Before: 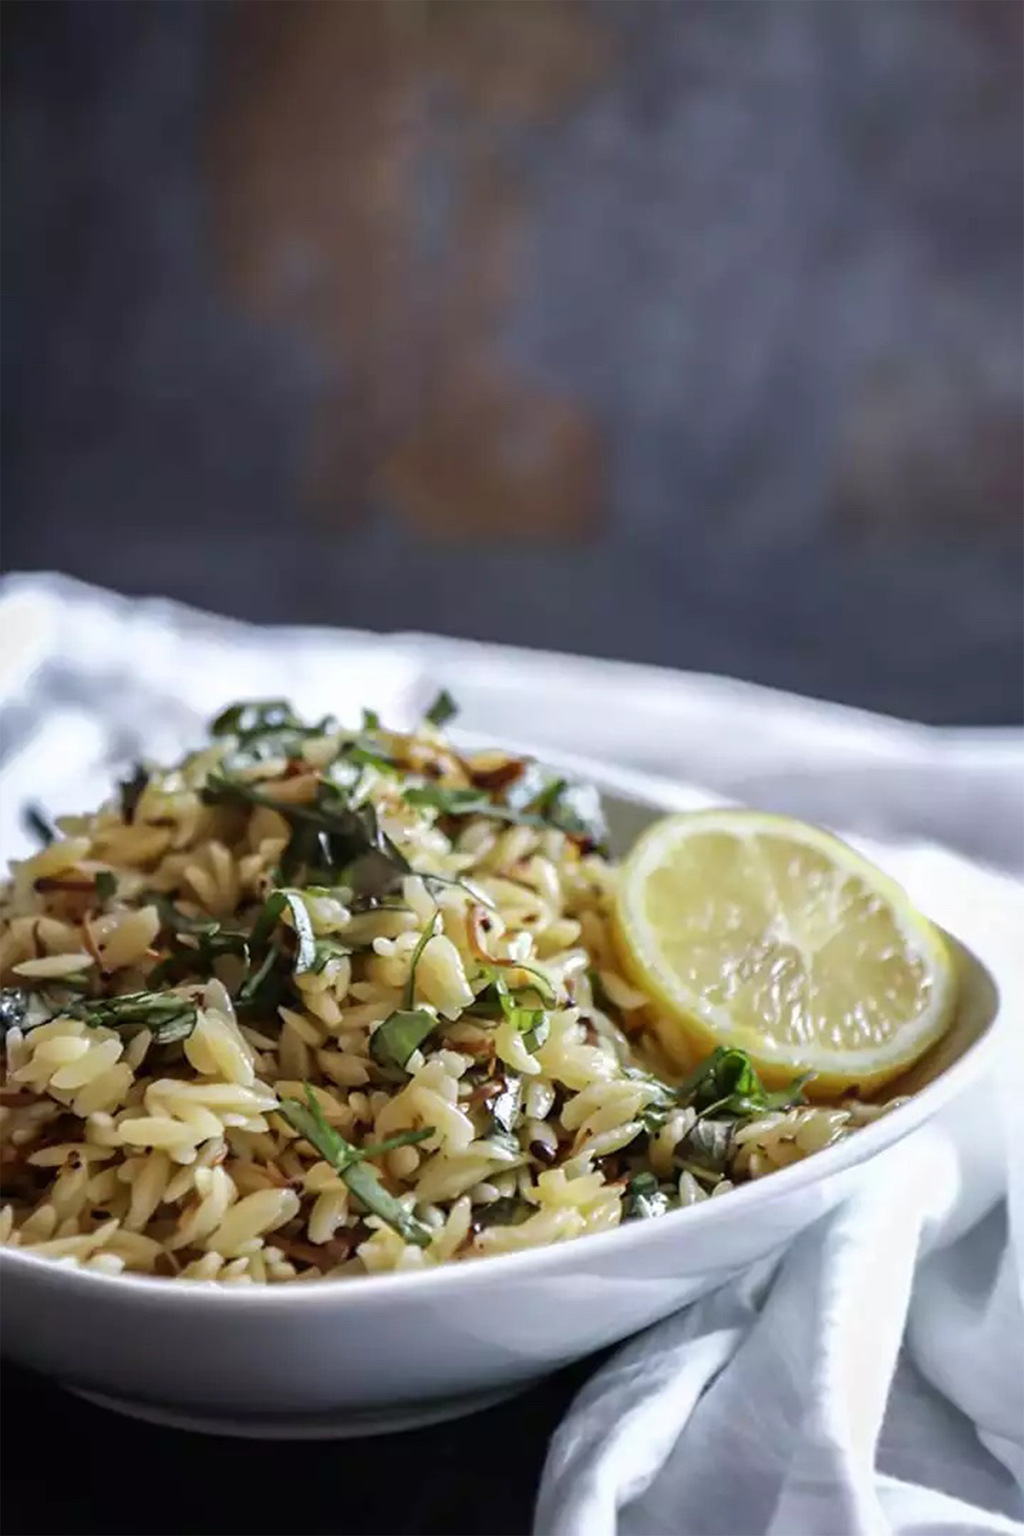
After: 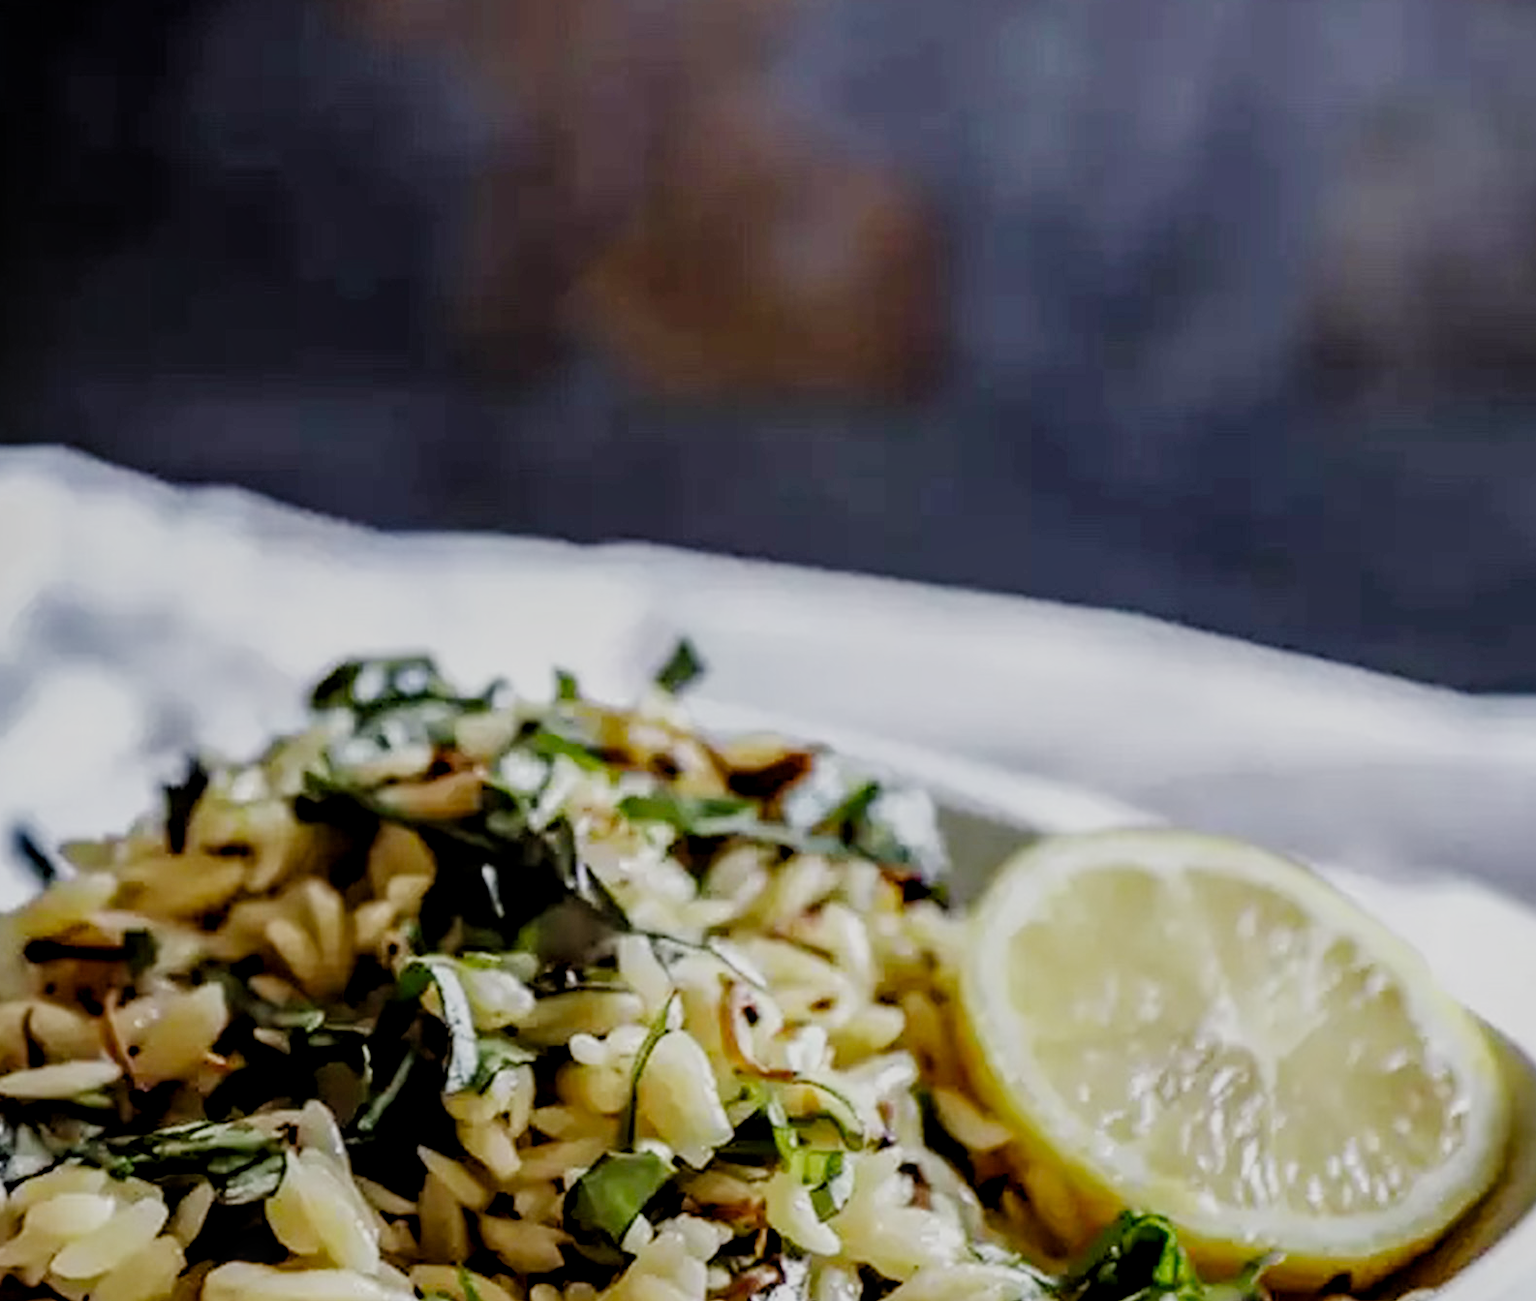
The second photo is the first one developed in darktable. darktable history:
local contrast: detail 130%
crop: left 1.854%, top 19.143%, right 4.848%, bottom 28.137%
filmic rgb: black relative exposure -4.13 EV, white relative exposure 5.11 EV, hardness 2.16, contrast 1.168, preserve chrominance no, color science v5 (2021)
